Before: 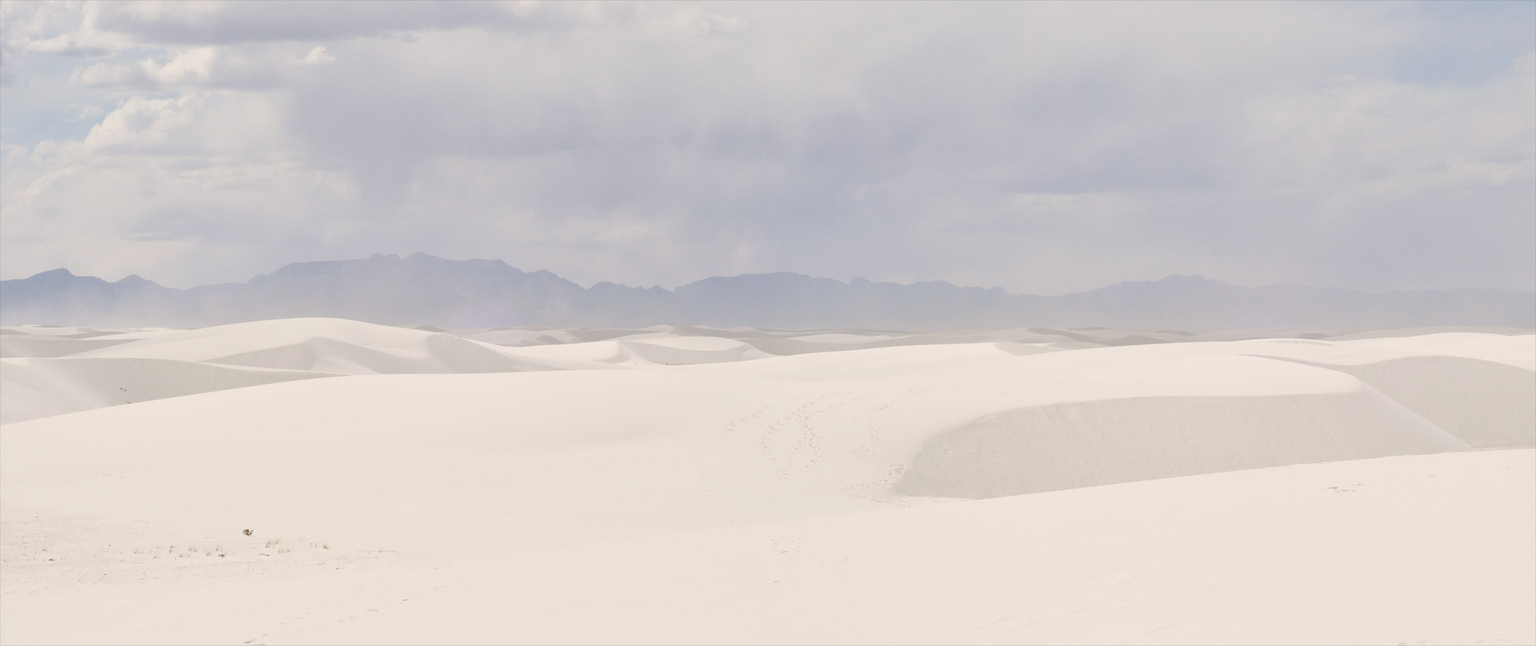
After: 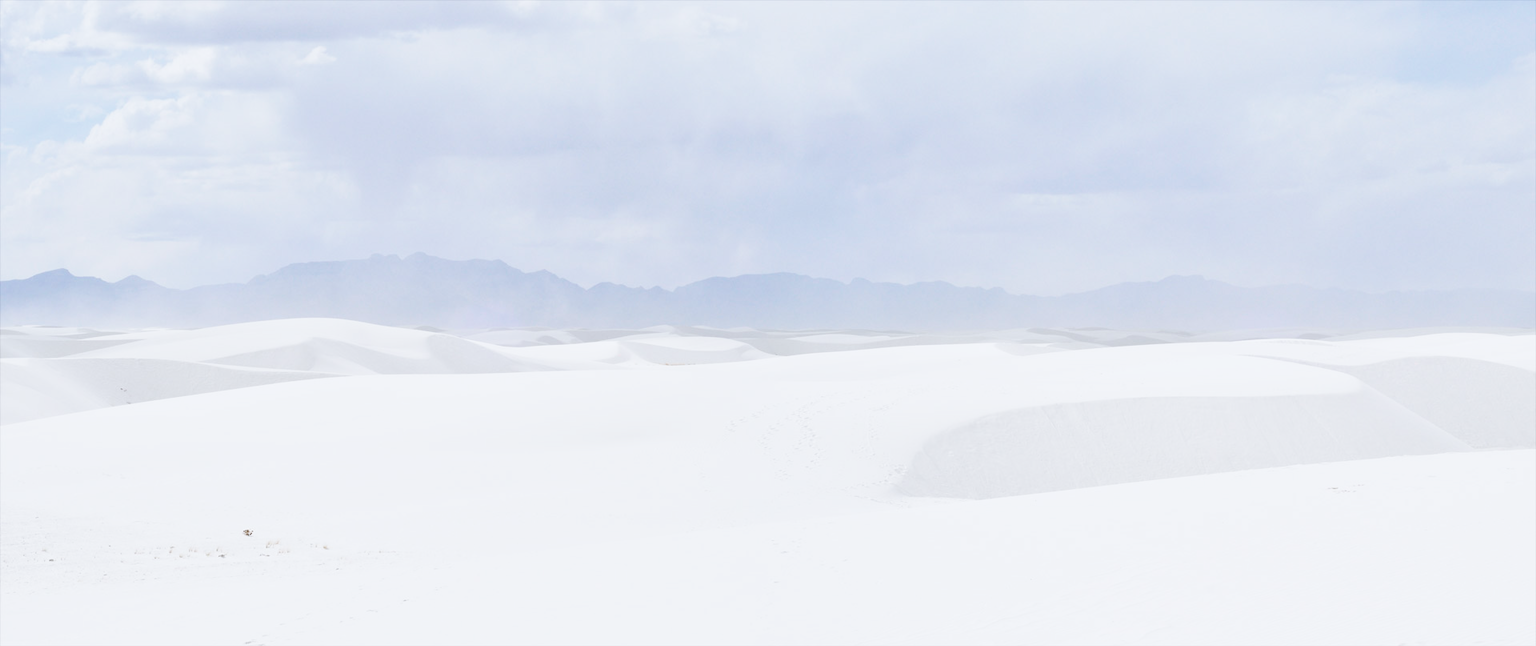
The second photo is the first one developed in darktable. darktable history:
base curve: curves: ch0 [(0, 0) (0.032, 0.025) (0.121, 0.166) (0.206, 0.329) (0.605, 0.79) (1, 1)], preserve colors none
color calibration: x 0.37, y 0.382, temperature 4319.71 K, saturation algorithm version 1 (2020)
